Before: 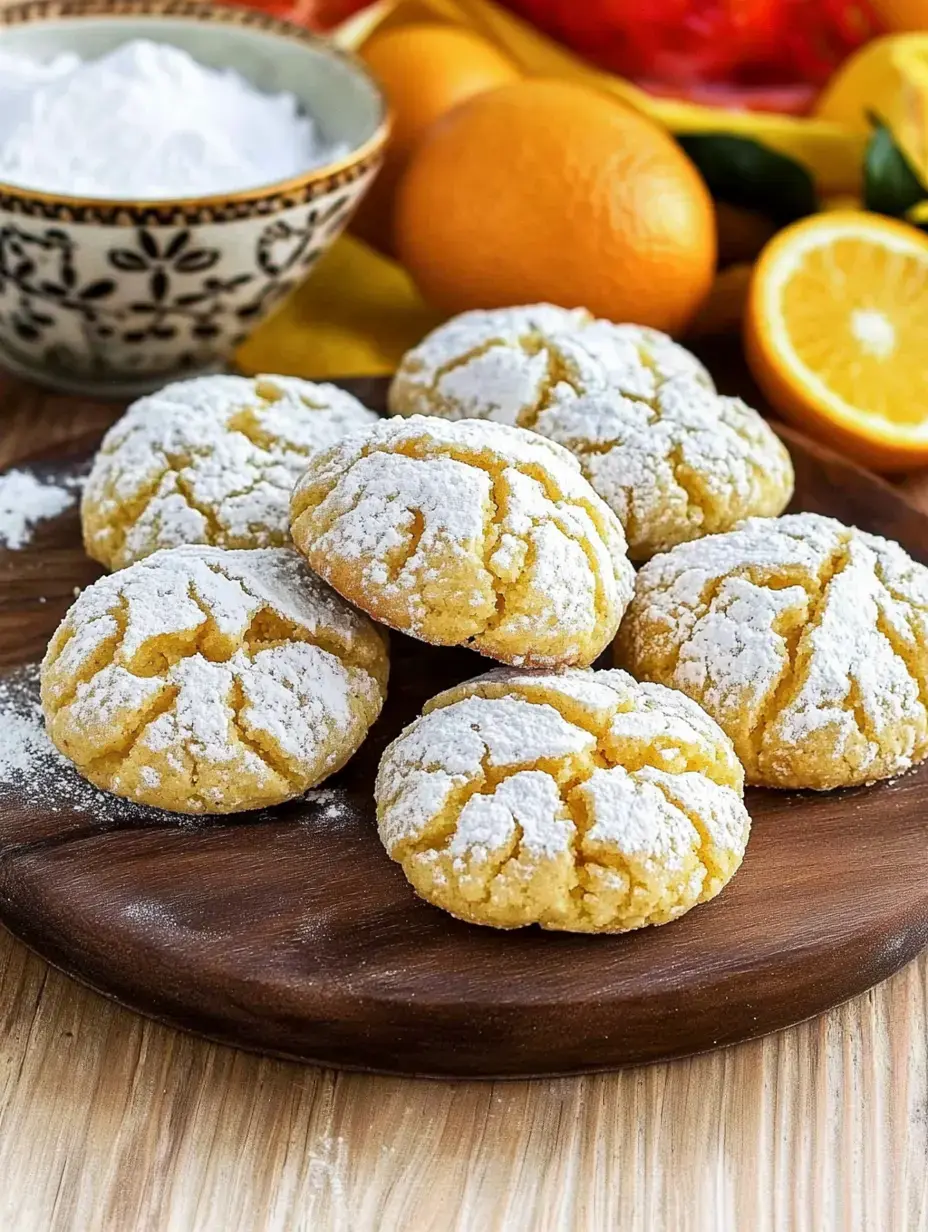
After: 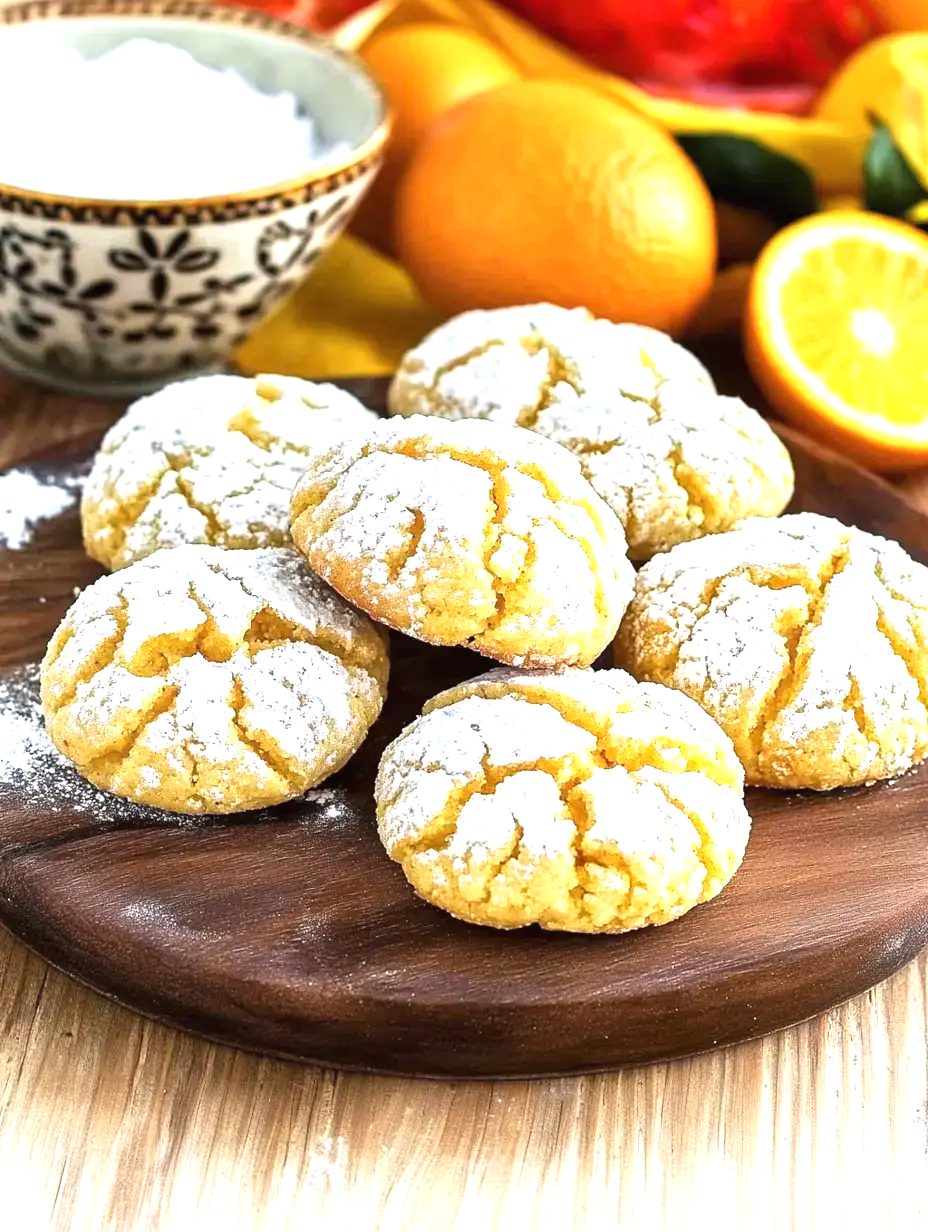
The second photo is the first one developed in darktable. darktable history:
exposure: black level correction -0.001, exposure 0.901 EV, compensate highlight preservation false
